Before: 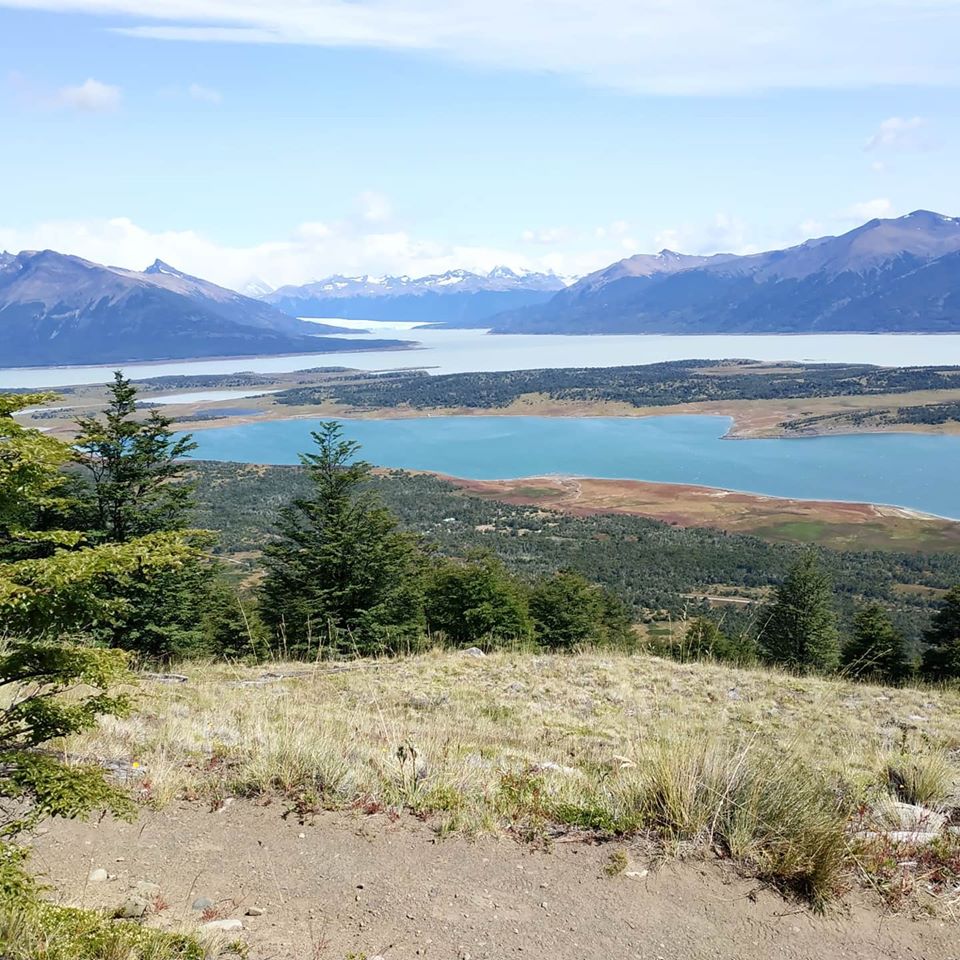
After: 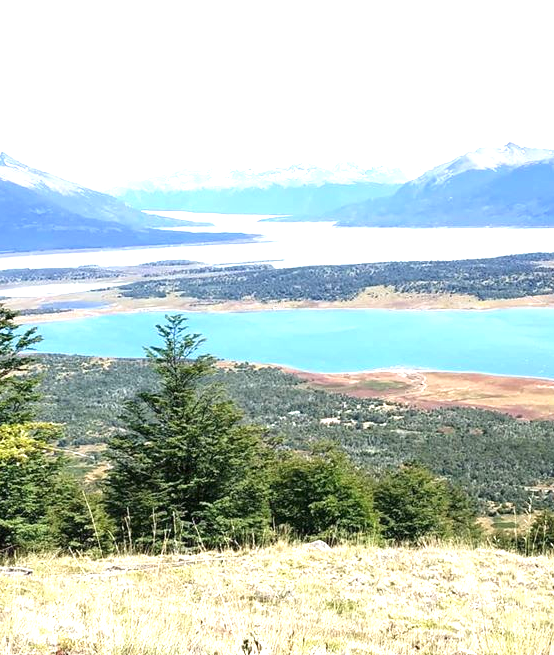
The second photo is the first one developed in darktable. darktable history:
crop: left 16.202%, top 11.208%, right 26.045%, bottom 20.557%
exposure: black level correction 0, exposure 1.1 EV, compensate exposure bias true, compensate highlight preservation false
